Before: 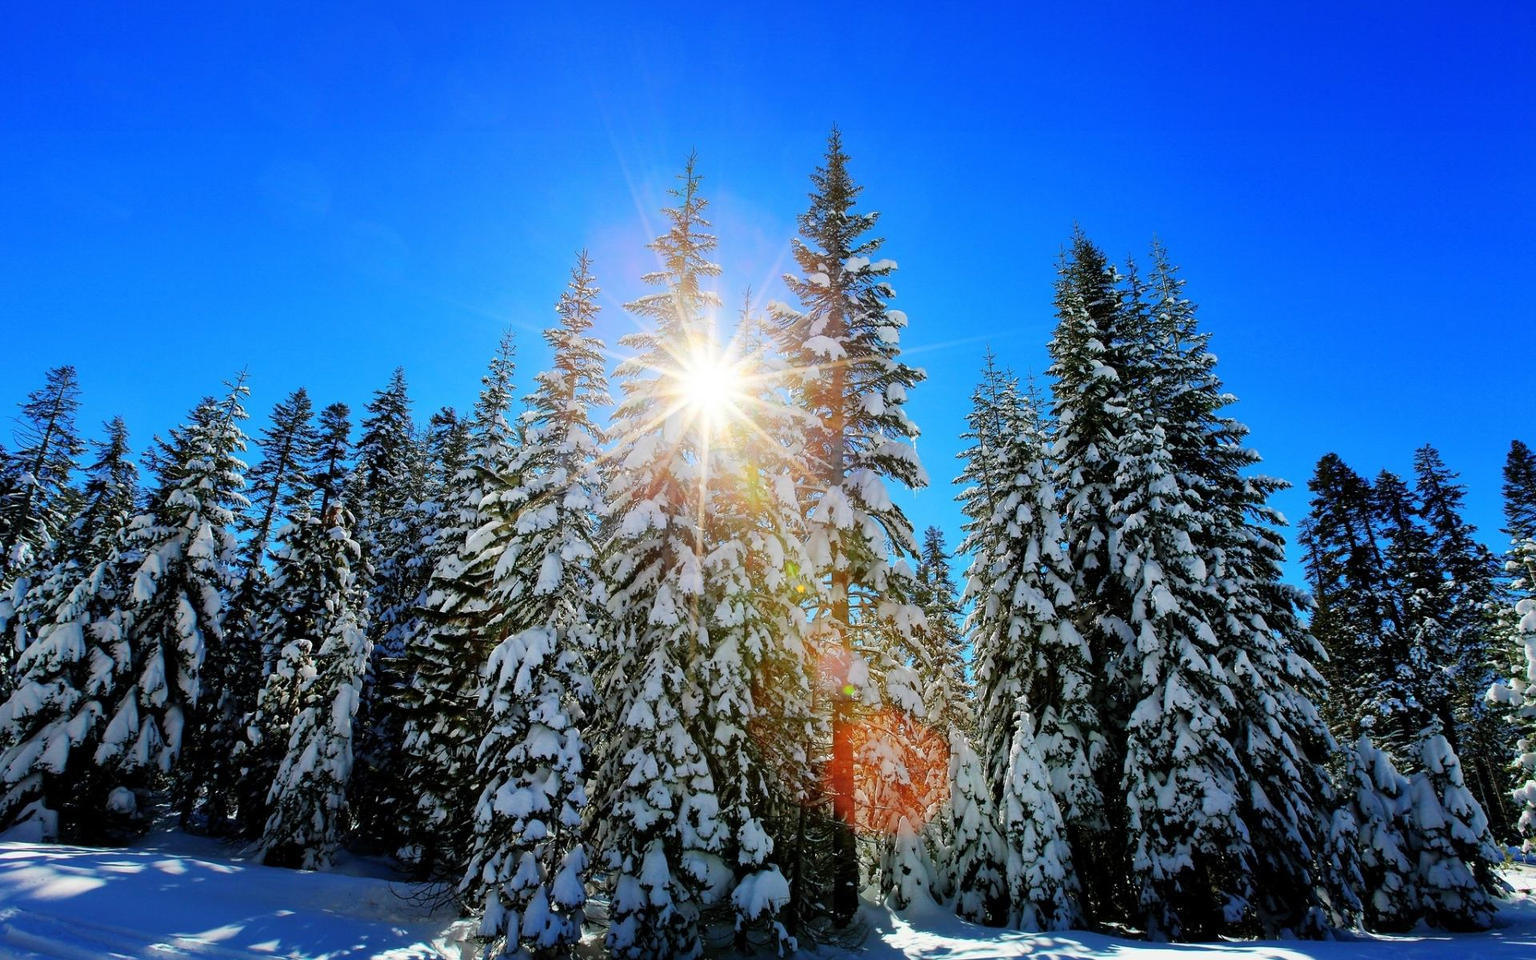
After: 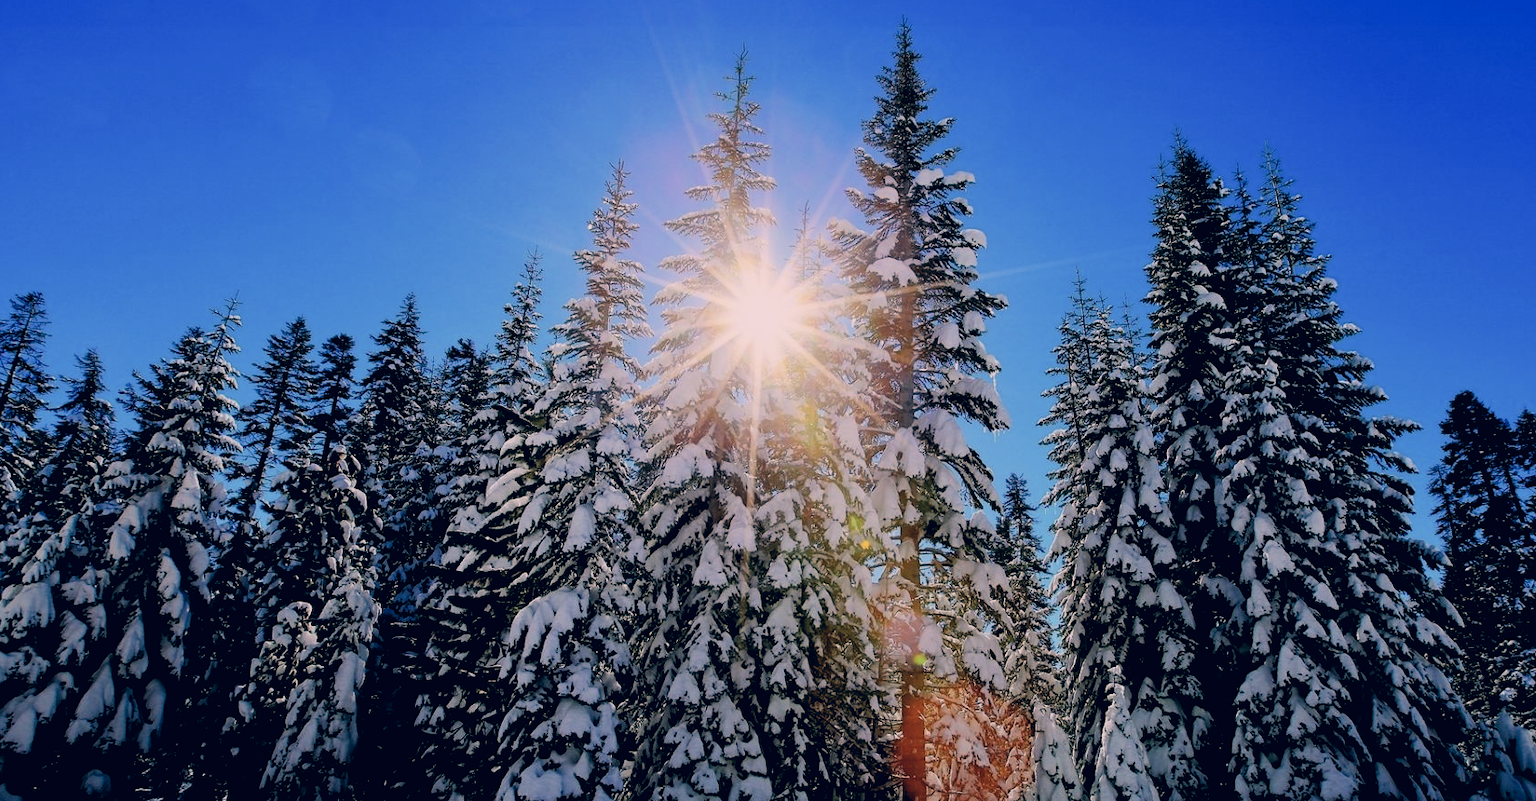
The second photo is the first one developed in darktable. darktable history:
exposure: black level correction 0.011, exposure -0.479 EV, compensate highlight preservation false
filmic rgb: middle gray luminance 10.27%, black relative exposure -8.6 EV, white relative exposure 3.3 EV, target black luminance 0%, hardness 5.2, latitude 44.57%, contrast 1.306, highlights saturation mix 6.37%, shadows ↔ highlights balance 25.09%
crop and rotate: left 2.44%, top 11.264%, right 9.26%, bottom 15.06%
color correction: highlights a* 13.84, highlights b* 6.18, shadows a* -5.43, shadows b* -16.01, saturation 0.843
